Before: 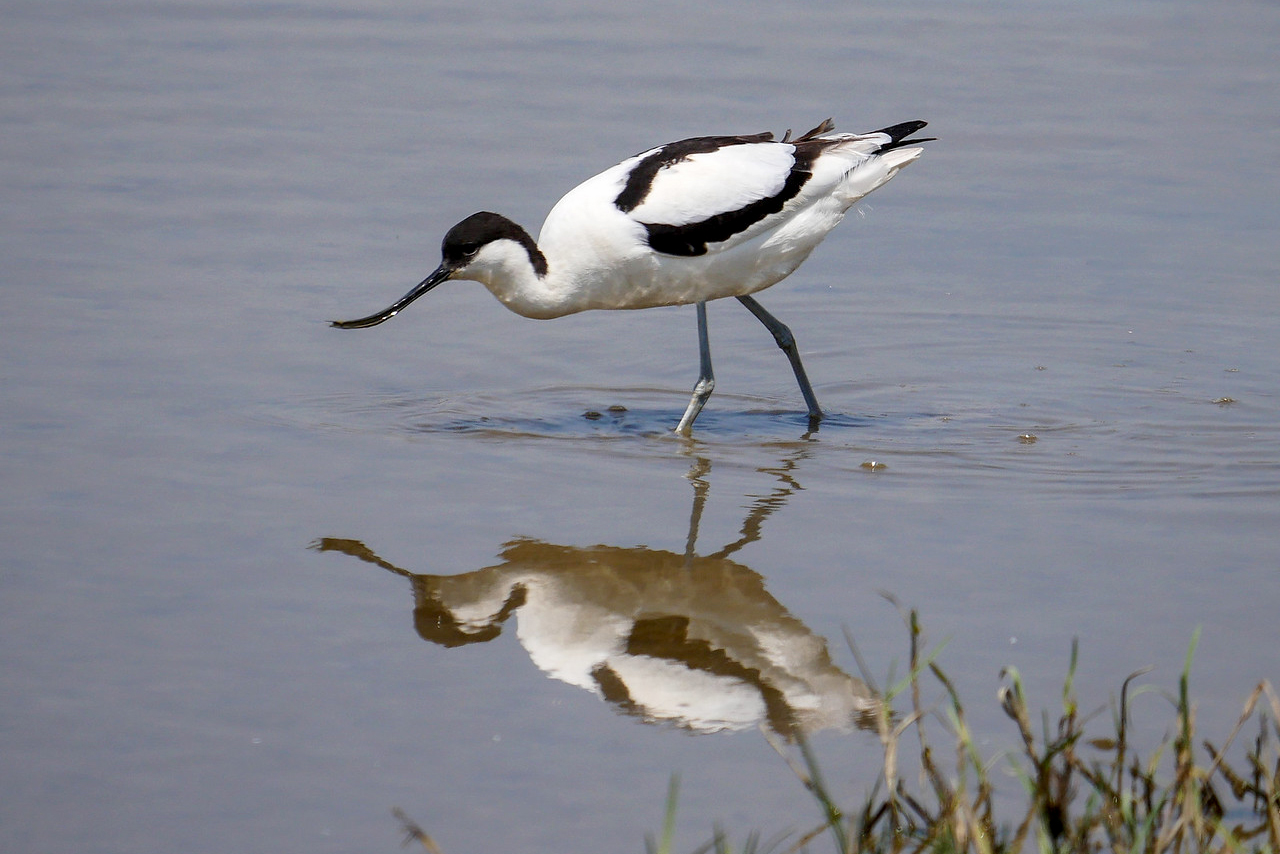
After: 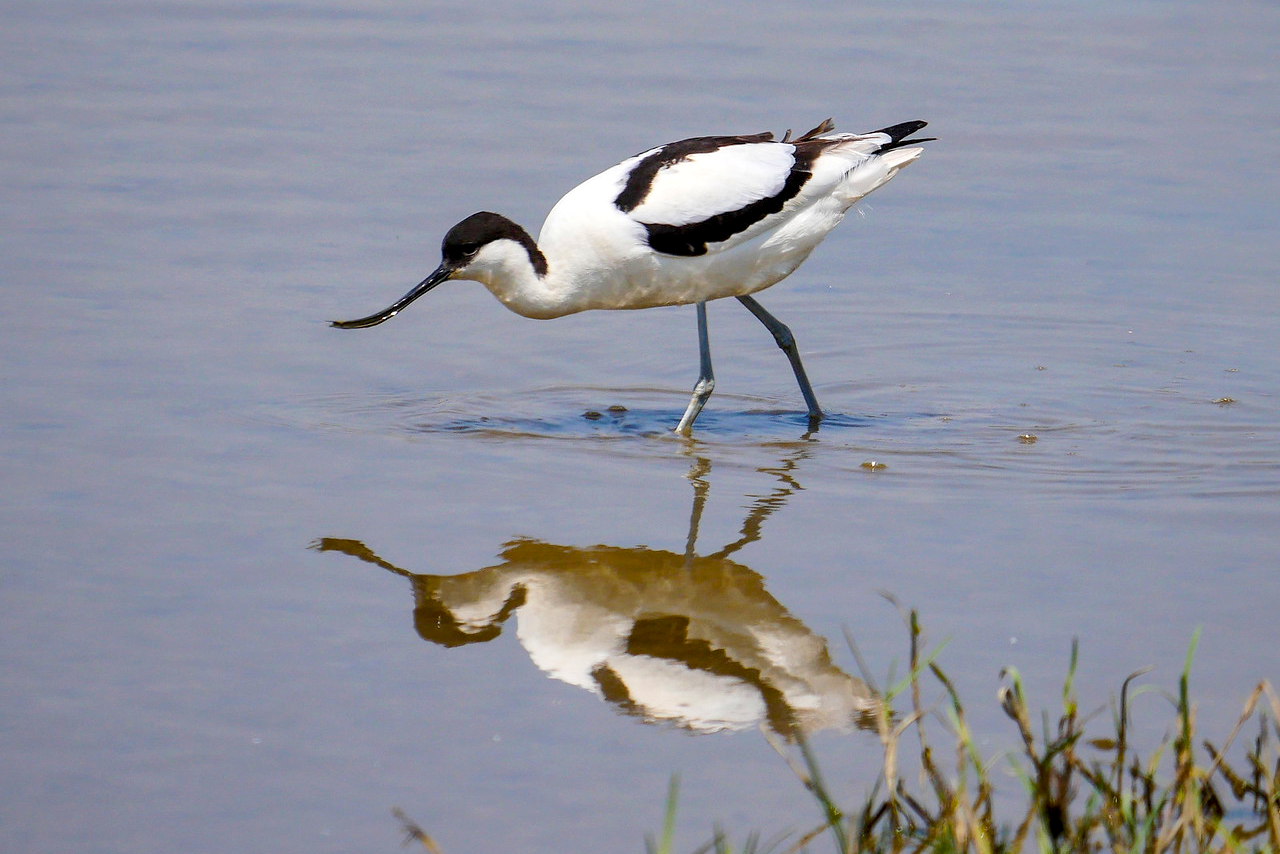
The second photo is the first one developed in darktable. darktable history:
local contrast: mode bilateral grid, contrast 20, coarseness 50, detail 120%, midtone range 0.2
color balance rgb: perceptual saturation grading › global saturation 25%, perceptual brilliance grading › mid-tones 10%, perceptual brilliance grading › shadows 15%, global vibrance 20%
